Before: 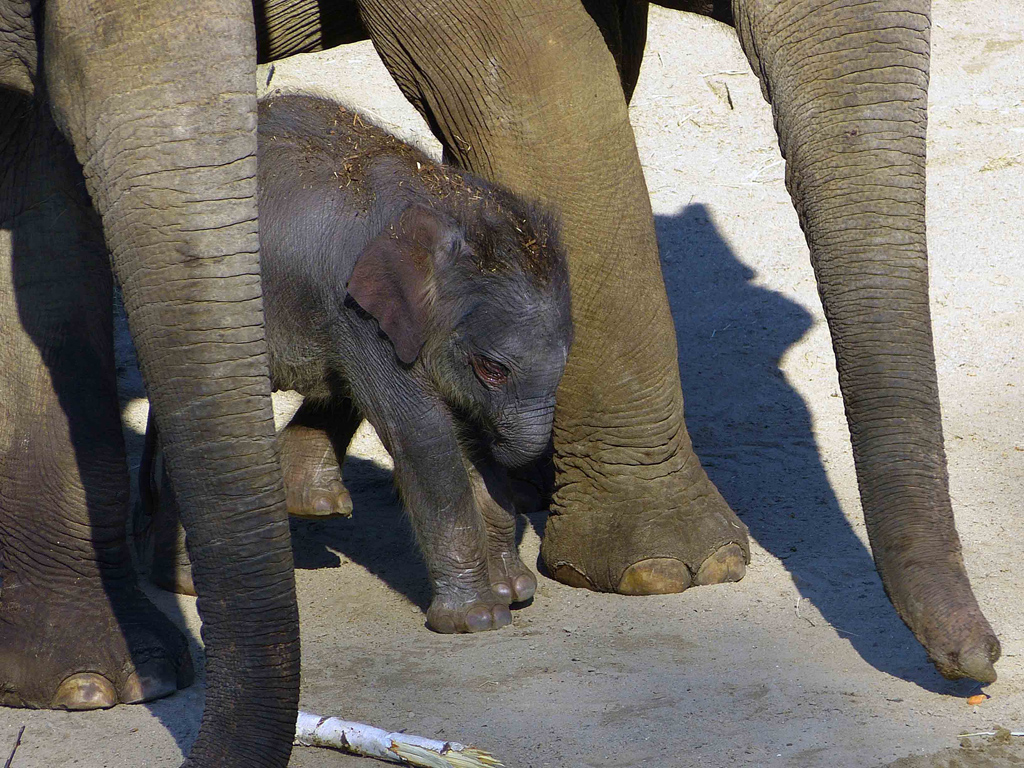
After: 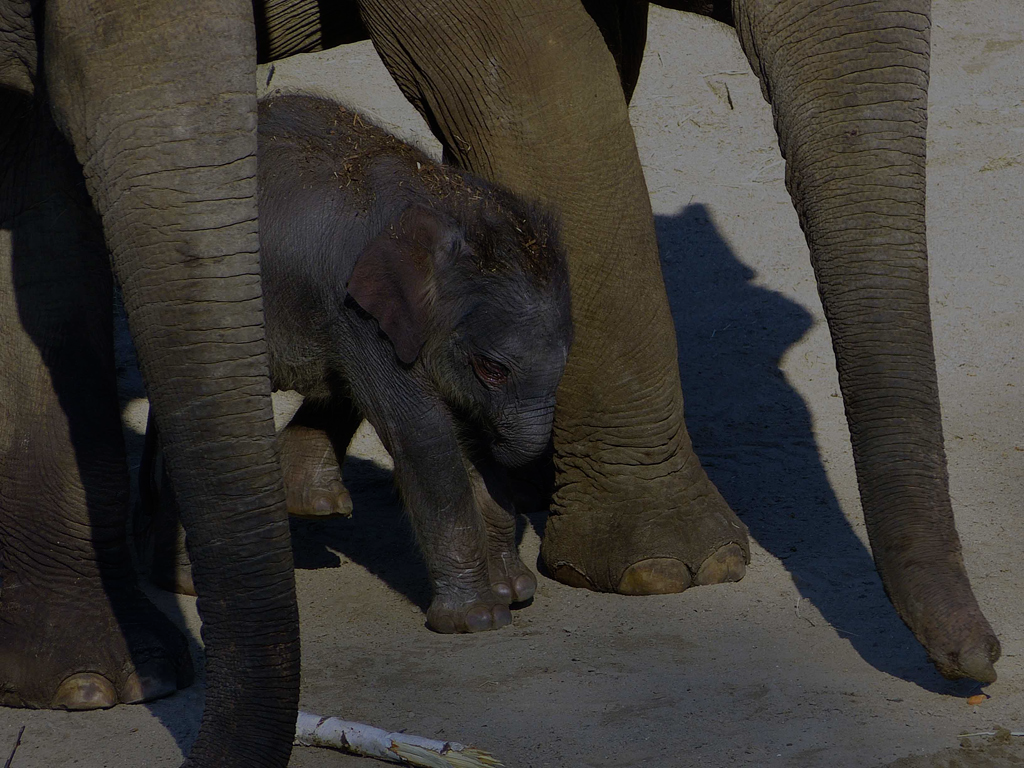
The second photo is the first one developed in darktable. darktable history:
exposure: exposure -2.351 EV, compensate exposure bias true, compensate highlight preservation false
shadows and highlights: radius 127.94, shadows 21.26, highlights -21.99, low approximation 0.01
